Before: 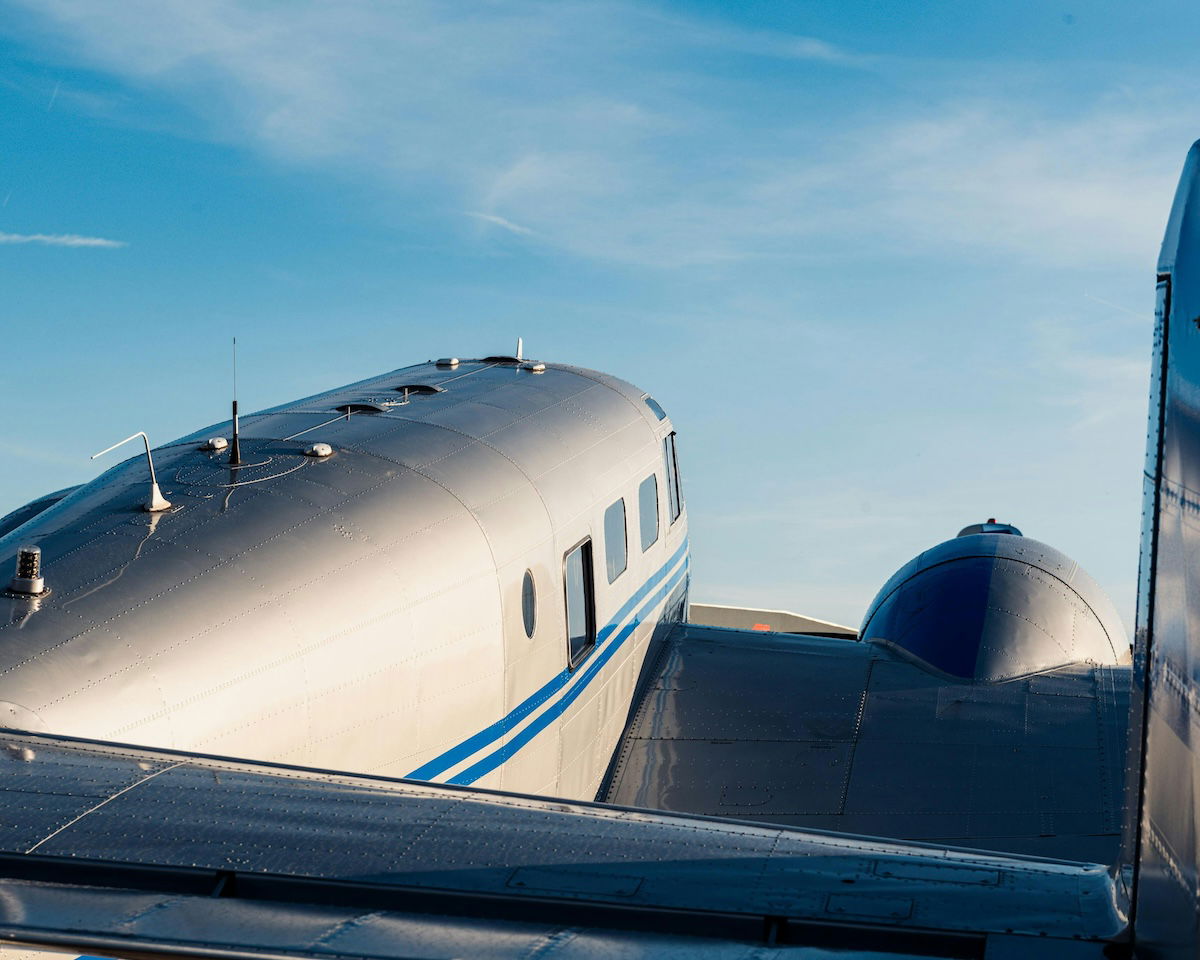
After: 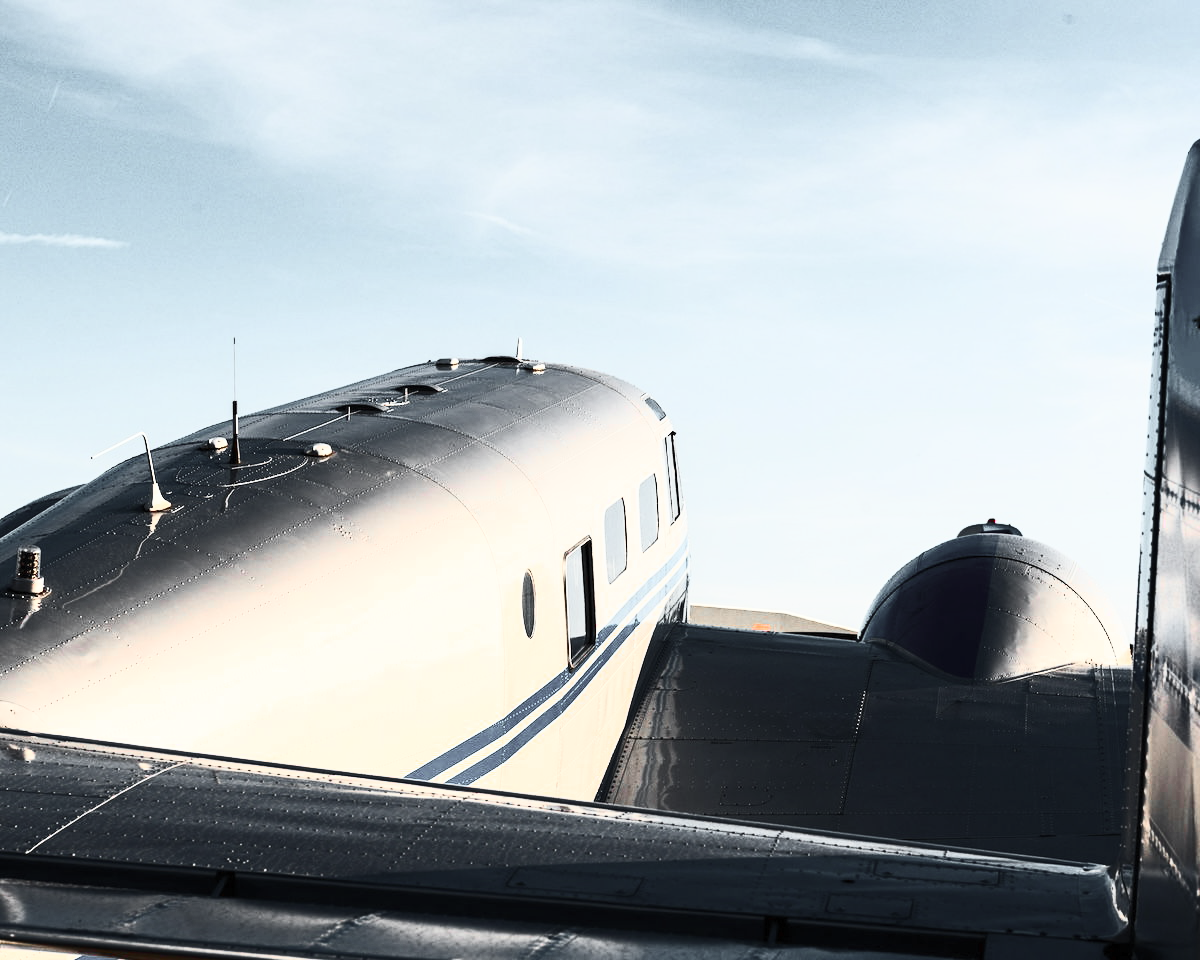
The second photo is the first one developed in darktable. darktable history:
contrast brightness saturation: contrast 0.62, brightness 0.34, saturation 0.14
color zones: curves: ch1 [(0, 0.638) (0.193, 0.442) (0.286, 0.15) (0.429, 0.14) (0.571, 0.142) (0.714, 0.154) (0.857, 0.175) (1, 0.638)]
